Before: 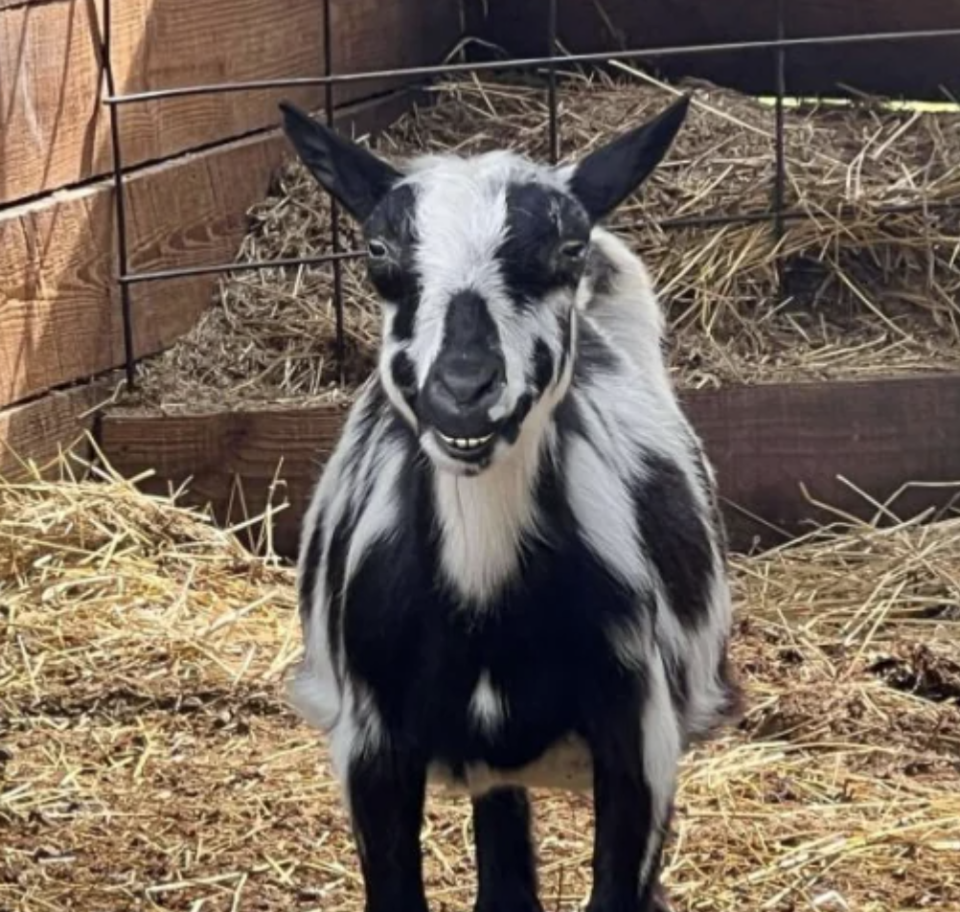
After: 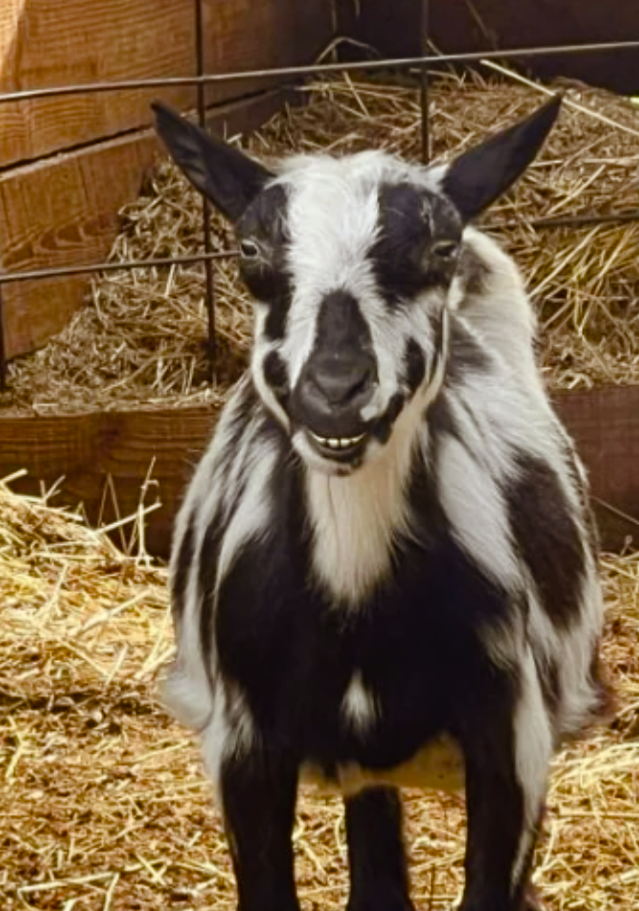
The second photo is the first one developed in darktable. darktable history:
color balance rgb: power › chroma 2.48%, power › hue 67.89°, global offset › luminance 0.247%, perceptual saturation grading › global saturation 20%, perceptual saturation grading › highlights -25.538%, perceptual saturation grading › shadows 49.903%
crop and rotate: left 13.36%, right 19.985%
